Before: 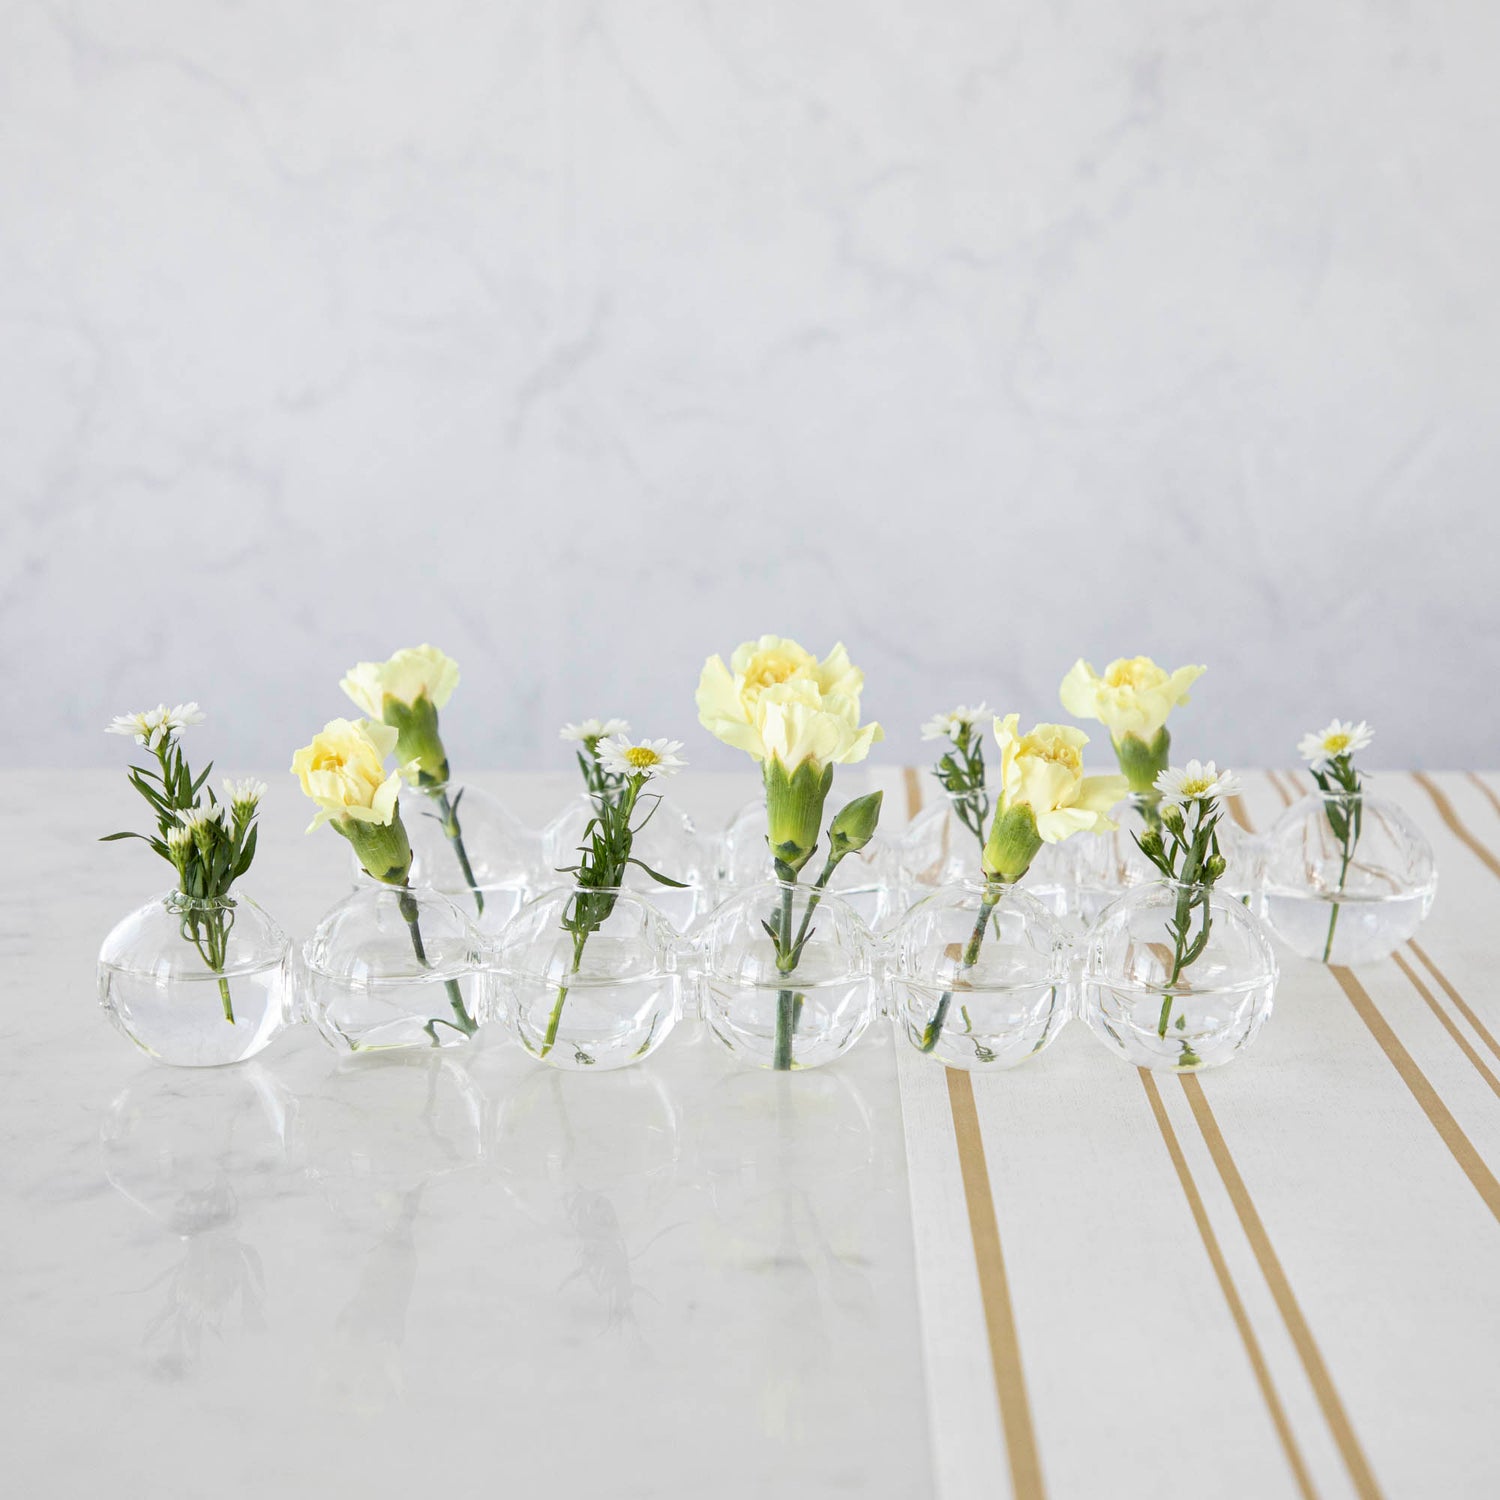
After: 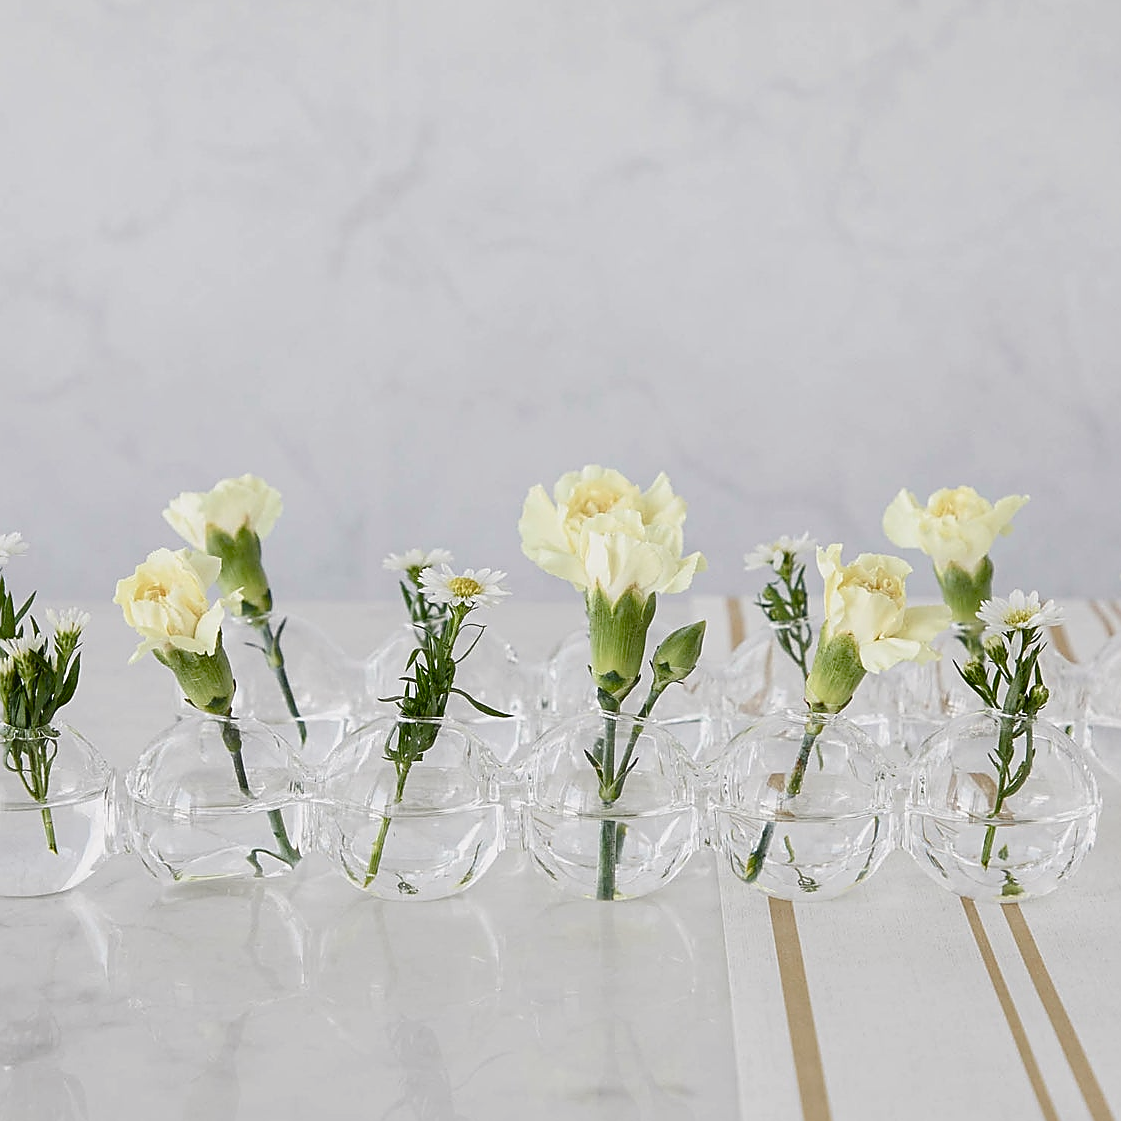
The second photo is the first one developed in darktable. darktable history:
sharpen: radius 1.4, amount 1.25, threshold 0.7
color balance rgb: shadows lift › luminance -10%, shadows lift › chroma 1%, shadows lift › hue 113°, power › luminance -15%, highlights gain › chroma 0.2%, highlights gain › hue 333°, global offset › luminance 0.5%, perceptual saturation grading › global saturation 20%, perceptual saturation grading › highlights -50%, perceptual saturation grading › shadows 25%, contrast -10%
crop and rotate: left 11.831%, top 11.346%, right 13.429%, bottom 13.899%
